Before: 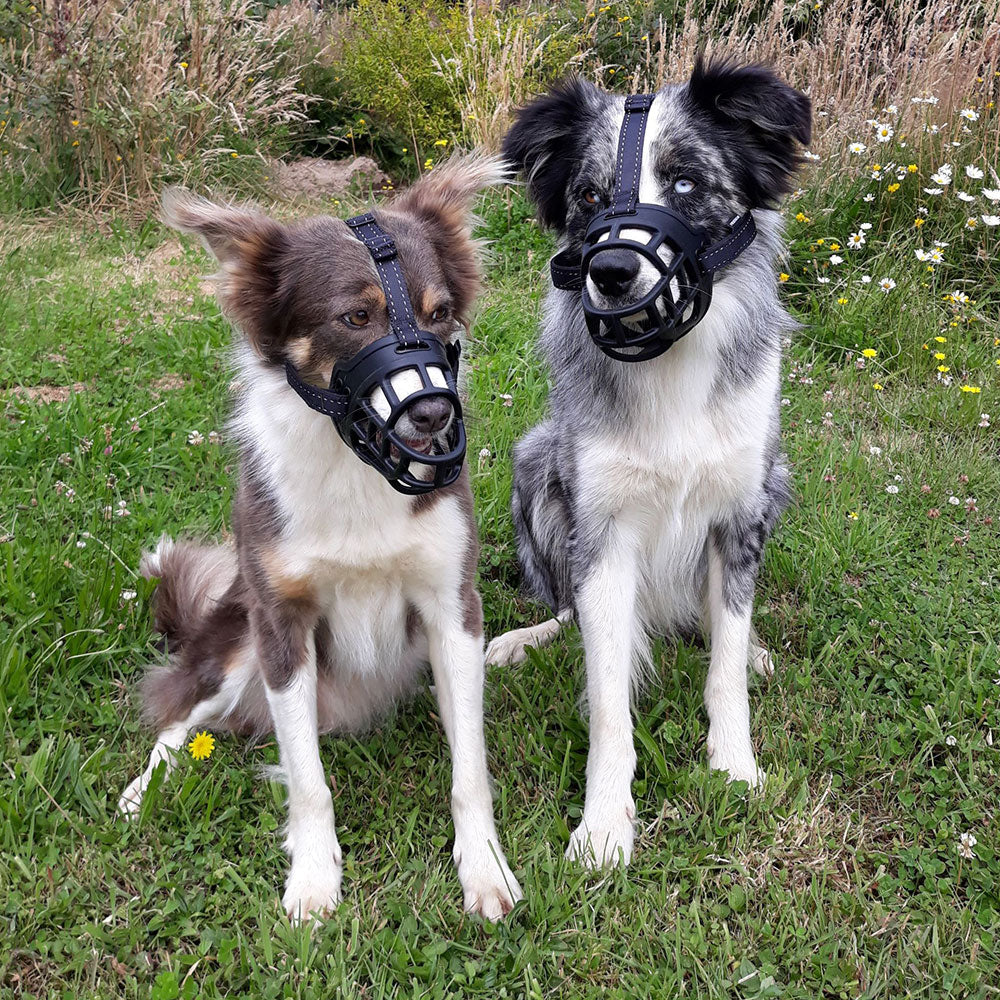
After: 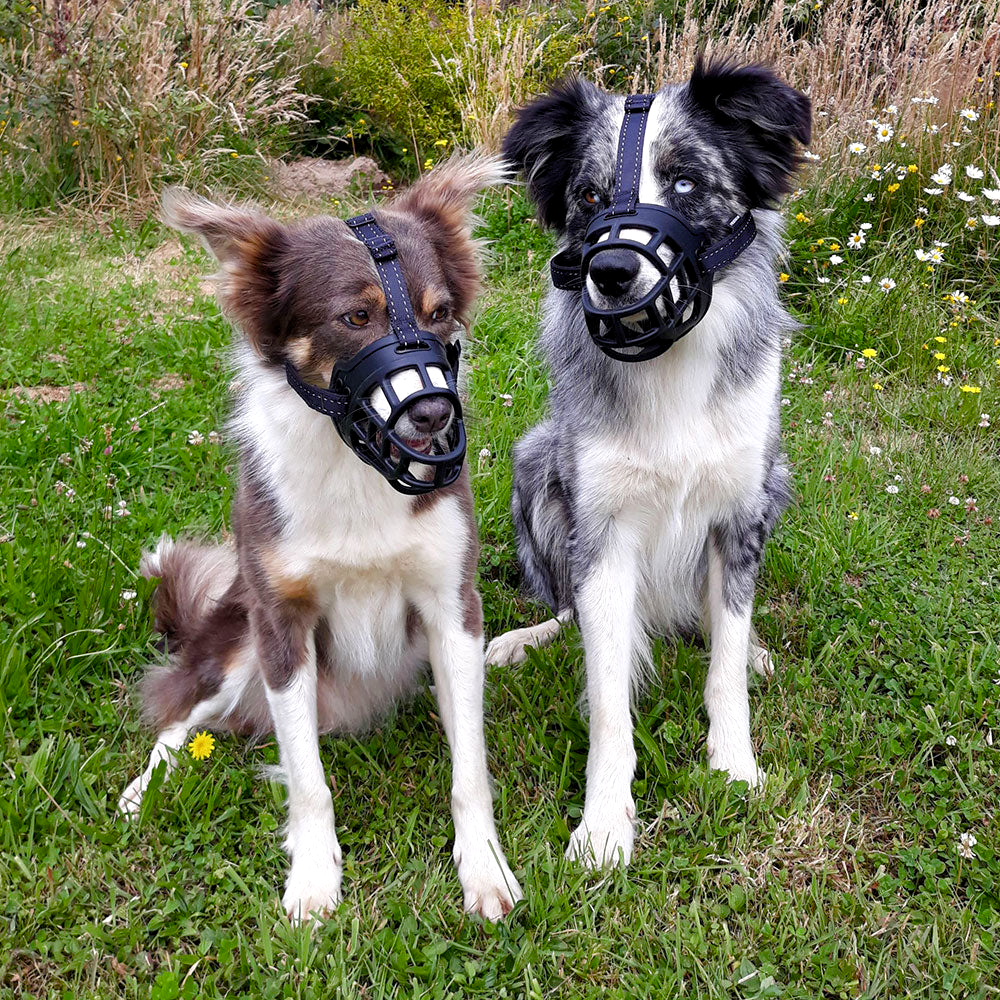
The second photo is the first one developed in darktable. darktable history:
color balance rgb: perceptual saturation grading › global saturation 20%, perceptual saturation grading › highlights -25%, perceptual saturation grading › shadows 50%
levels: levels [0.016, 0.492, 0.969]
